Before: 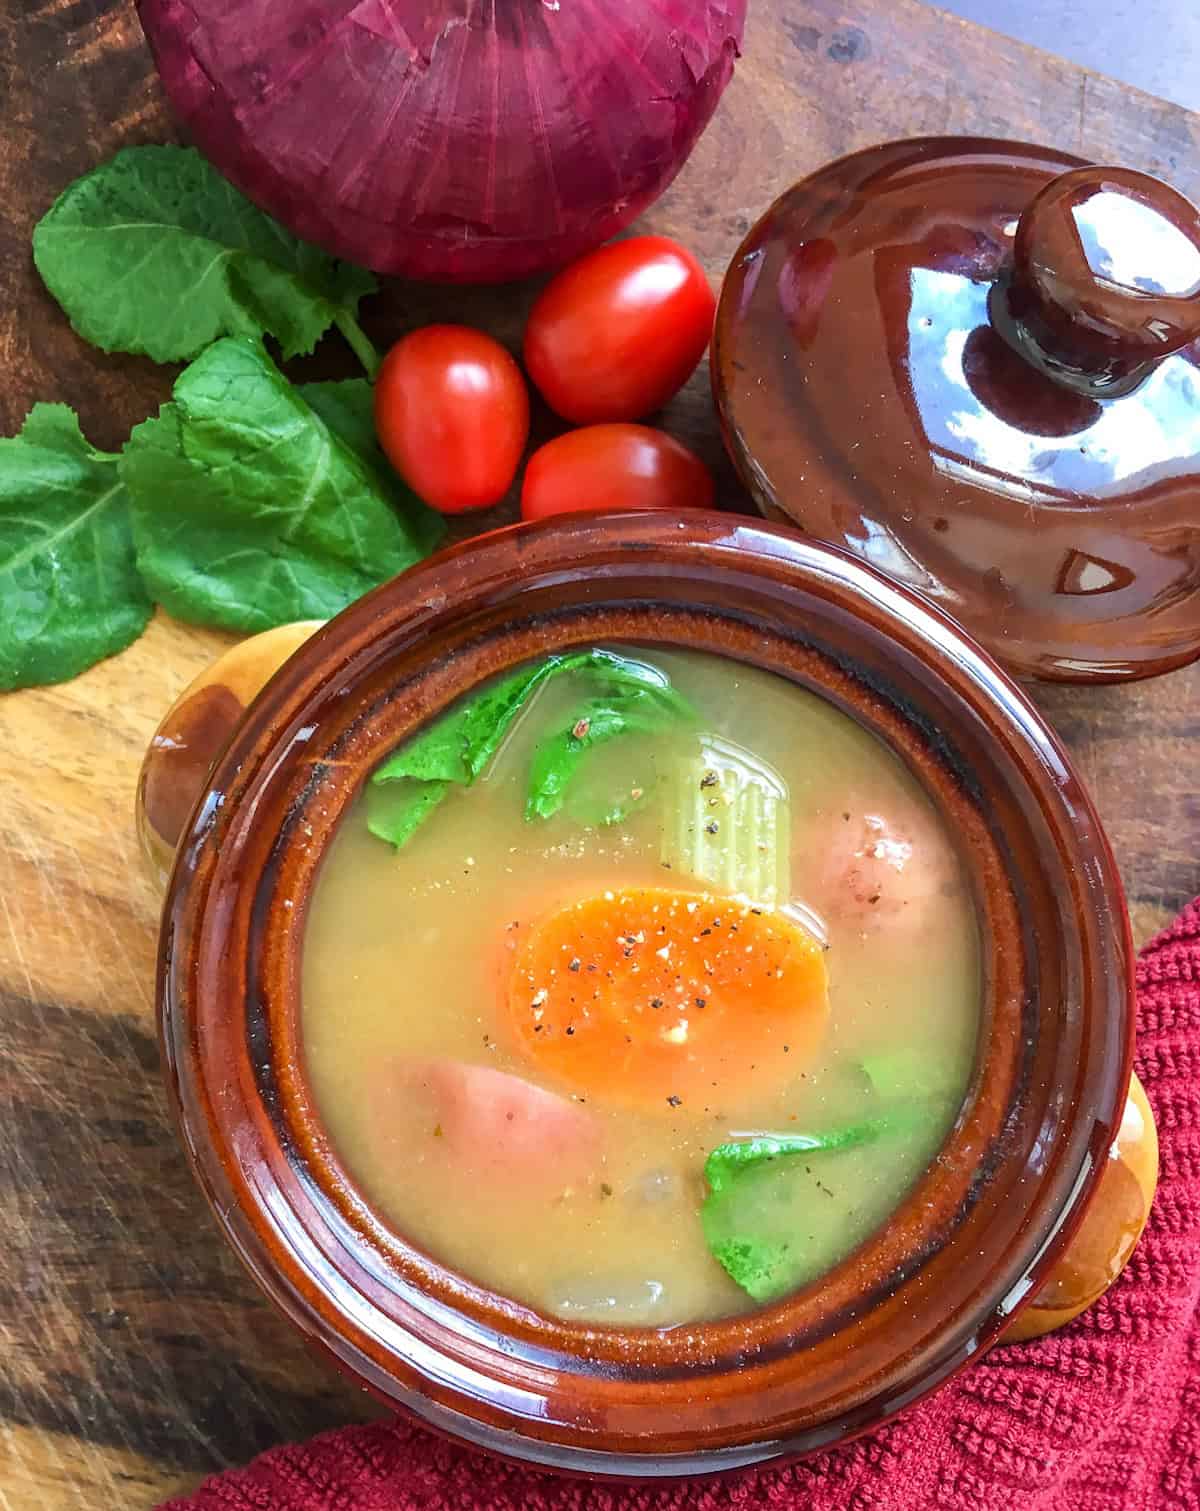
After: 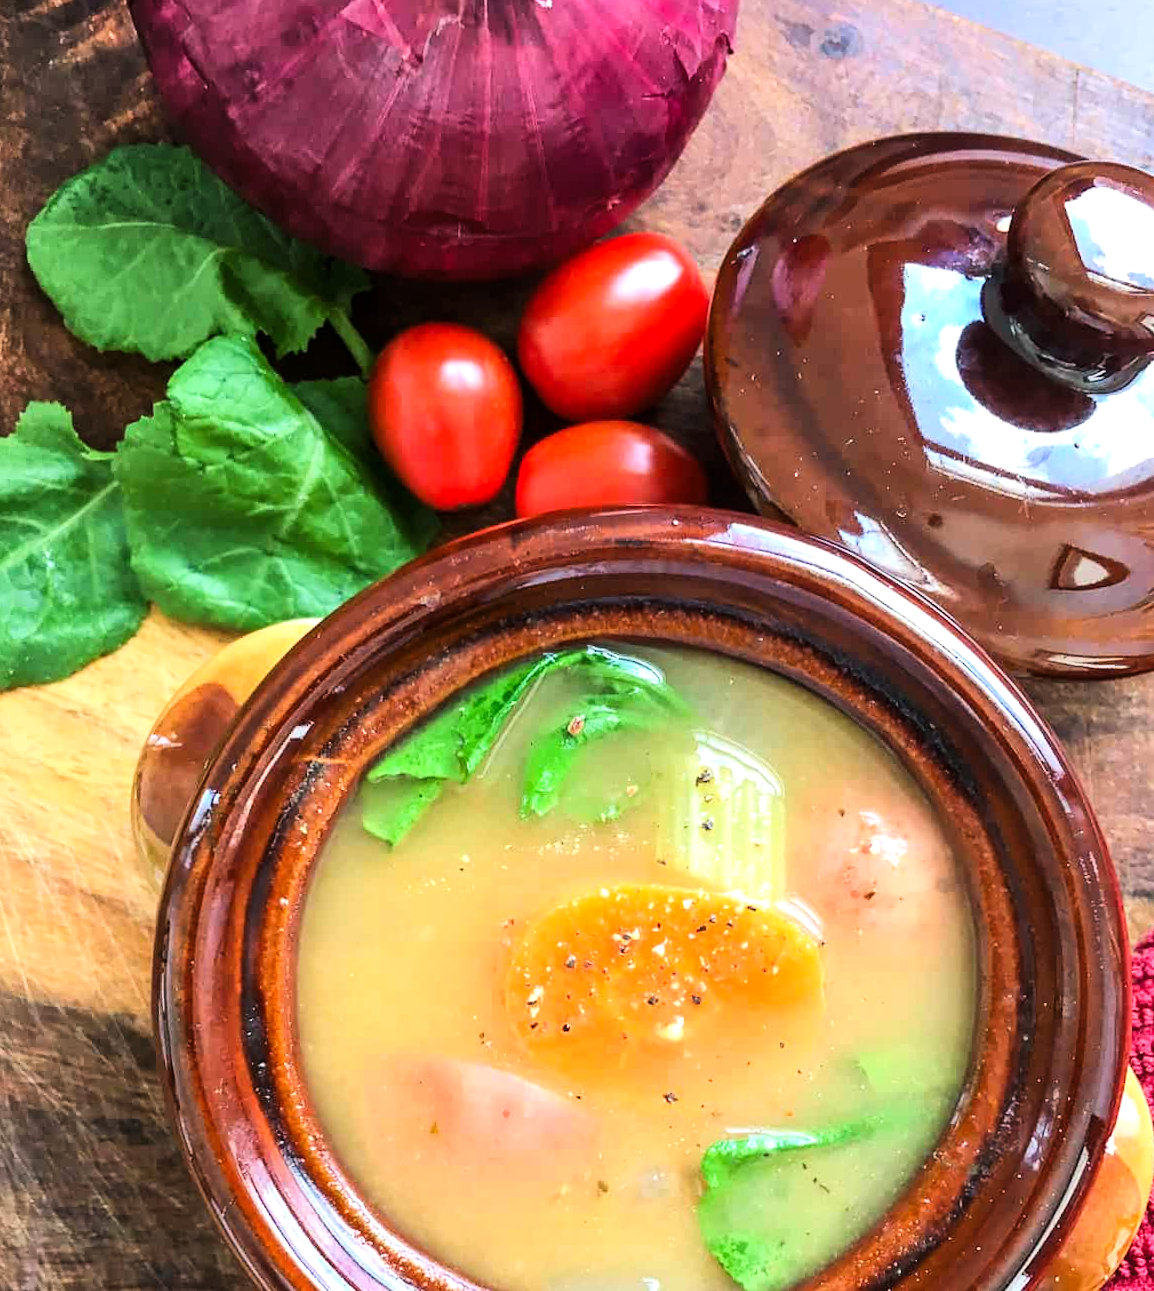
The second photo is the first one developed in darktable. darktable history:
tone curve: curves: ch0 [(0, 0) (0.004, 0.001) (0.133, 0.112) (0.325, 0.362) (0.832, 0.893) (1, 1)], color space Lab, linked channels, preserve colors none
crop and rotate: angle 0.2°, left 0.275%, right 3.127%, bottom 14.18%
tone equalizer: -8 EV -0.417 EV, -7 EV -0.389 EV, -6 EV -0.333 EV, -5 EV -0.222 EV, -3 EV 0.222 EV, -2 EV 0.333 EV, -1 EV 0.389 EV, +0 EV 0.417 EV, edges refinement/feathering 500, mask exposure compensation -1.57 EV, preserve details no
